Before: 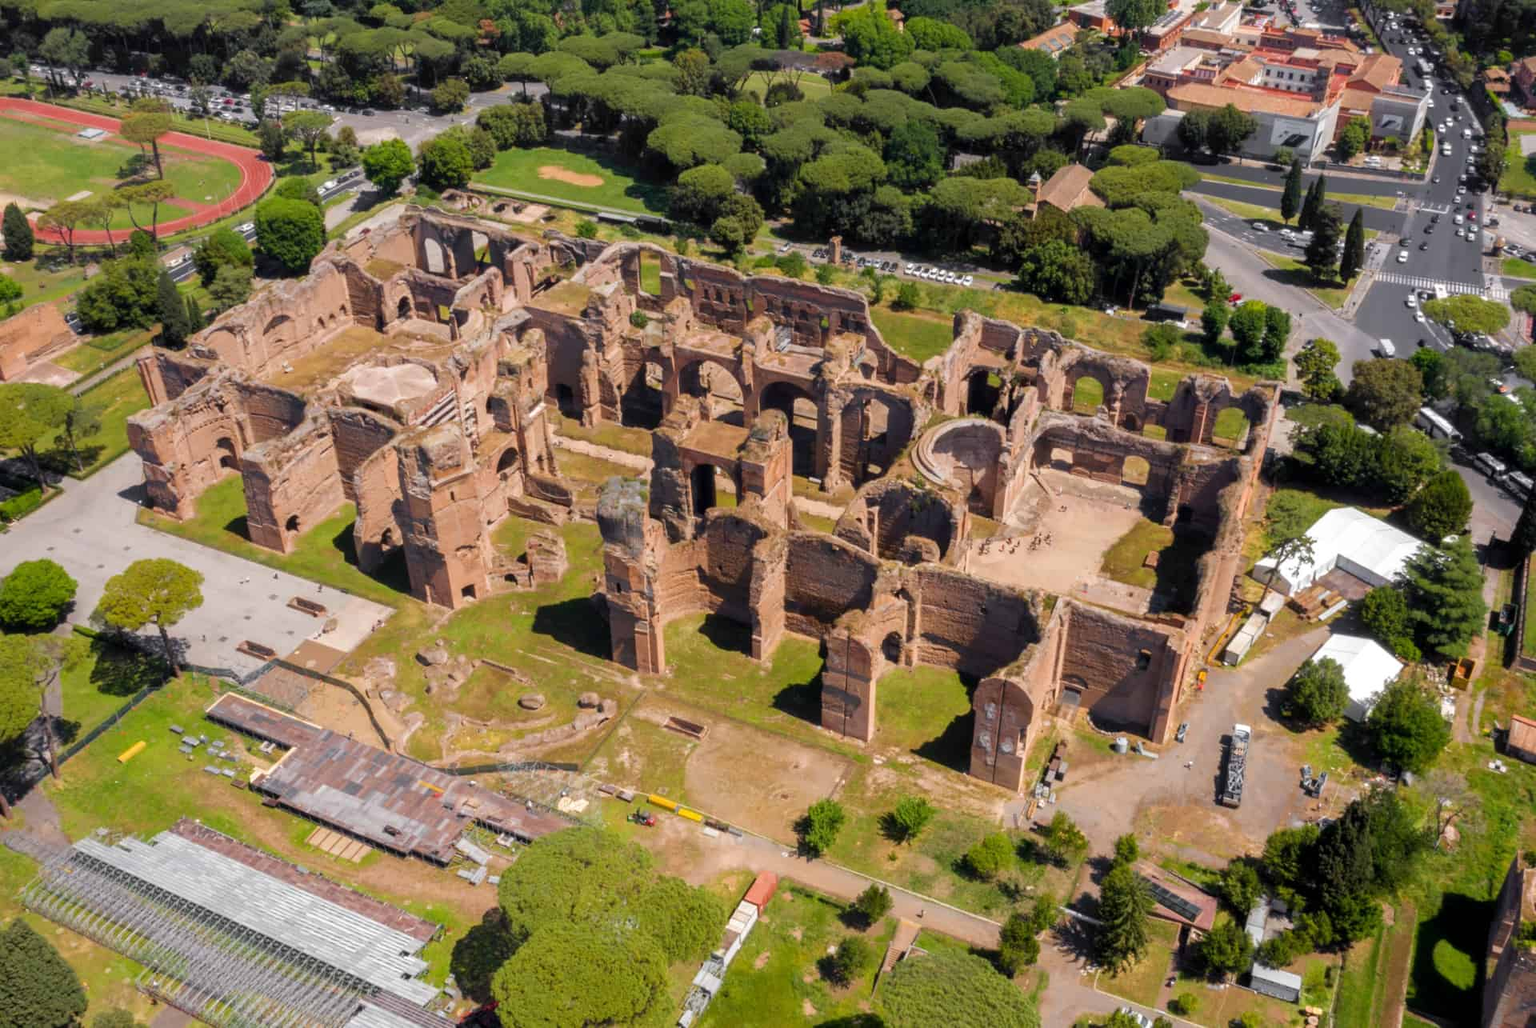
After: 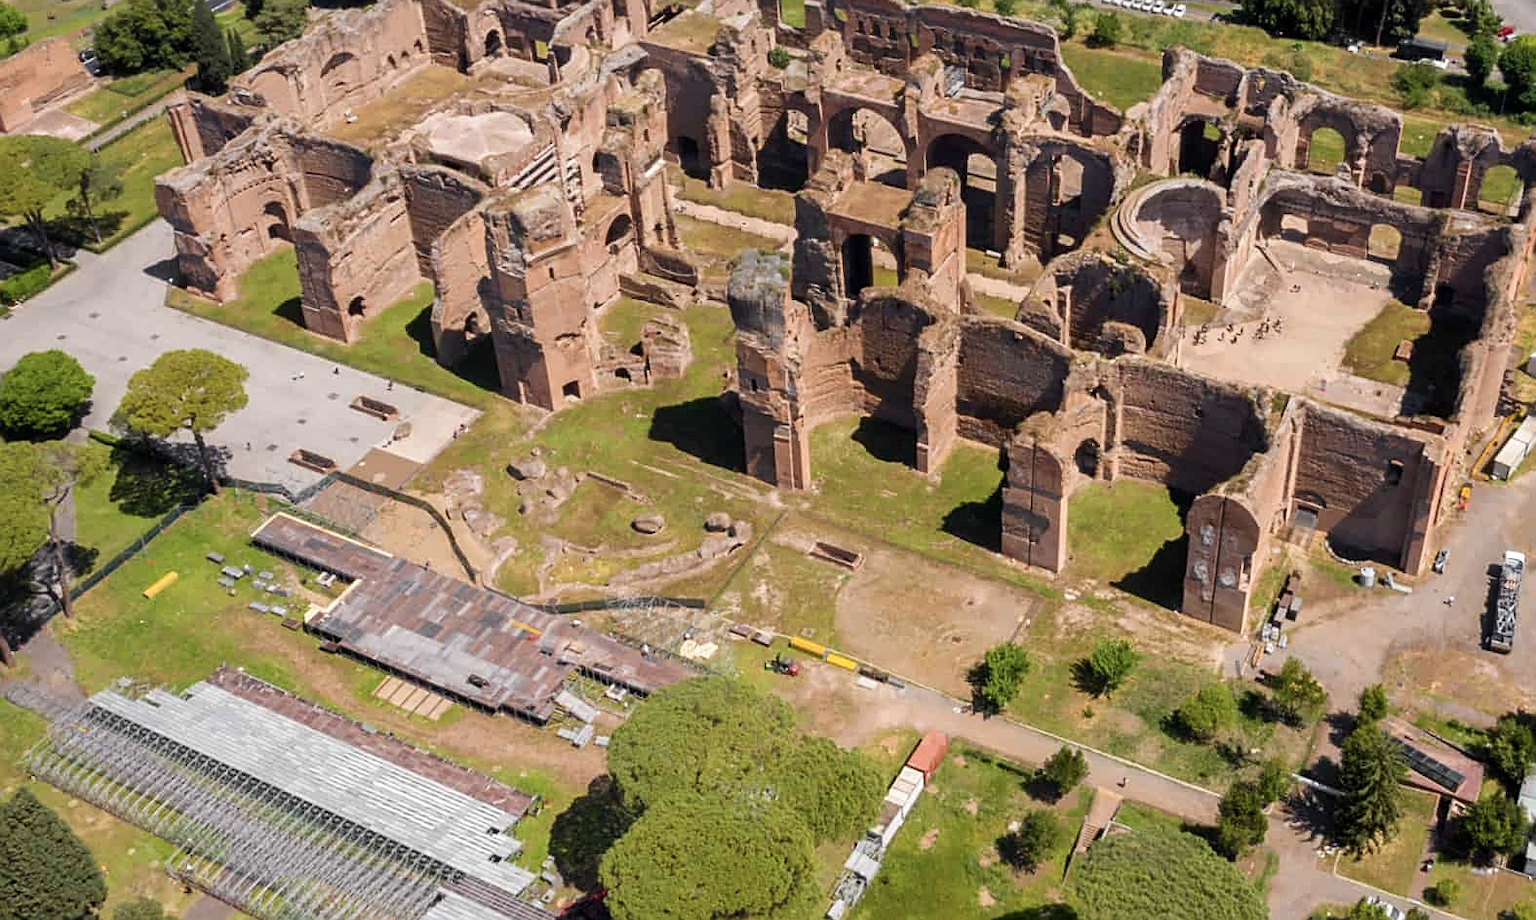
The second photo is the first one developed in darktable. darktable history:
contrast brightness saturation: contrast 0.11, saturation -0.17
crop: top 26.531%, right 17.959%
sharpen: on, module defaults
